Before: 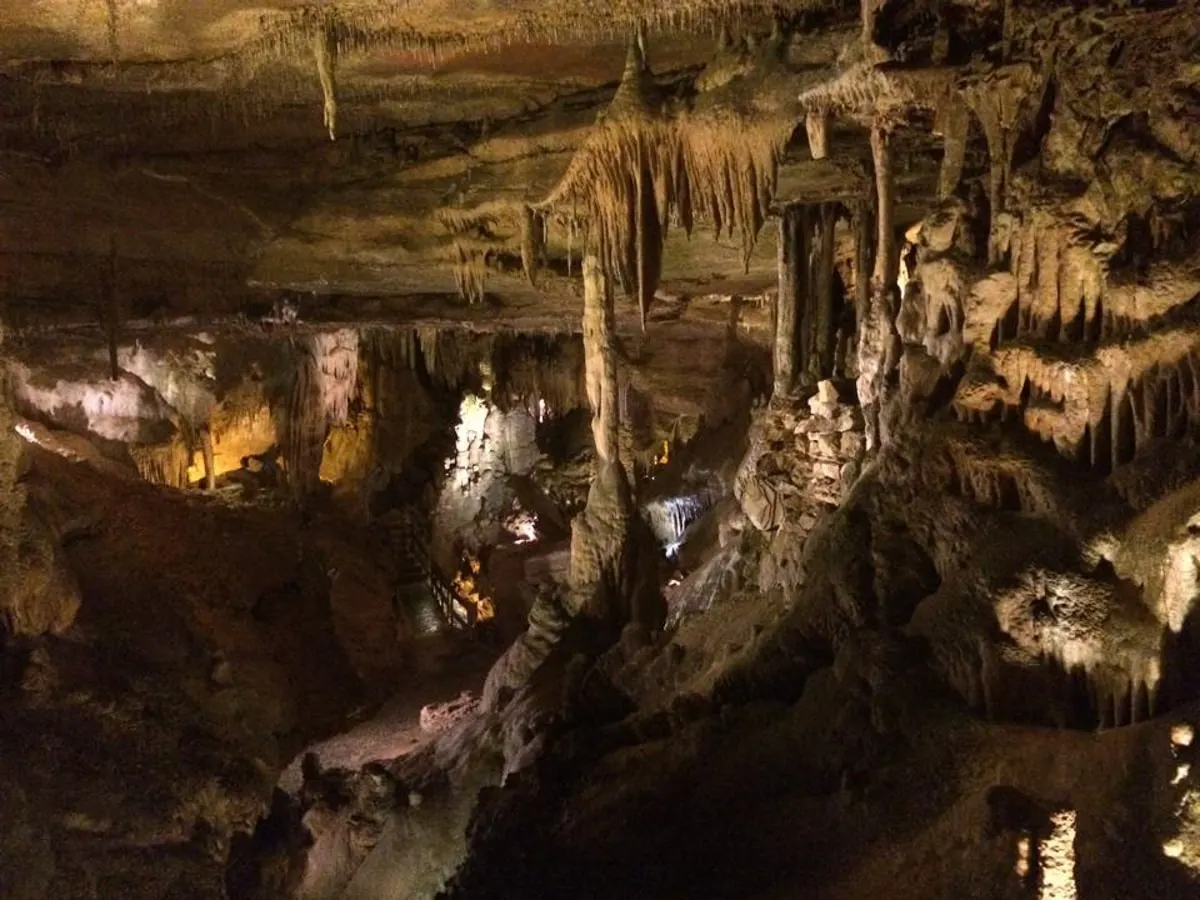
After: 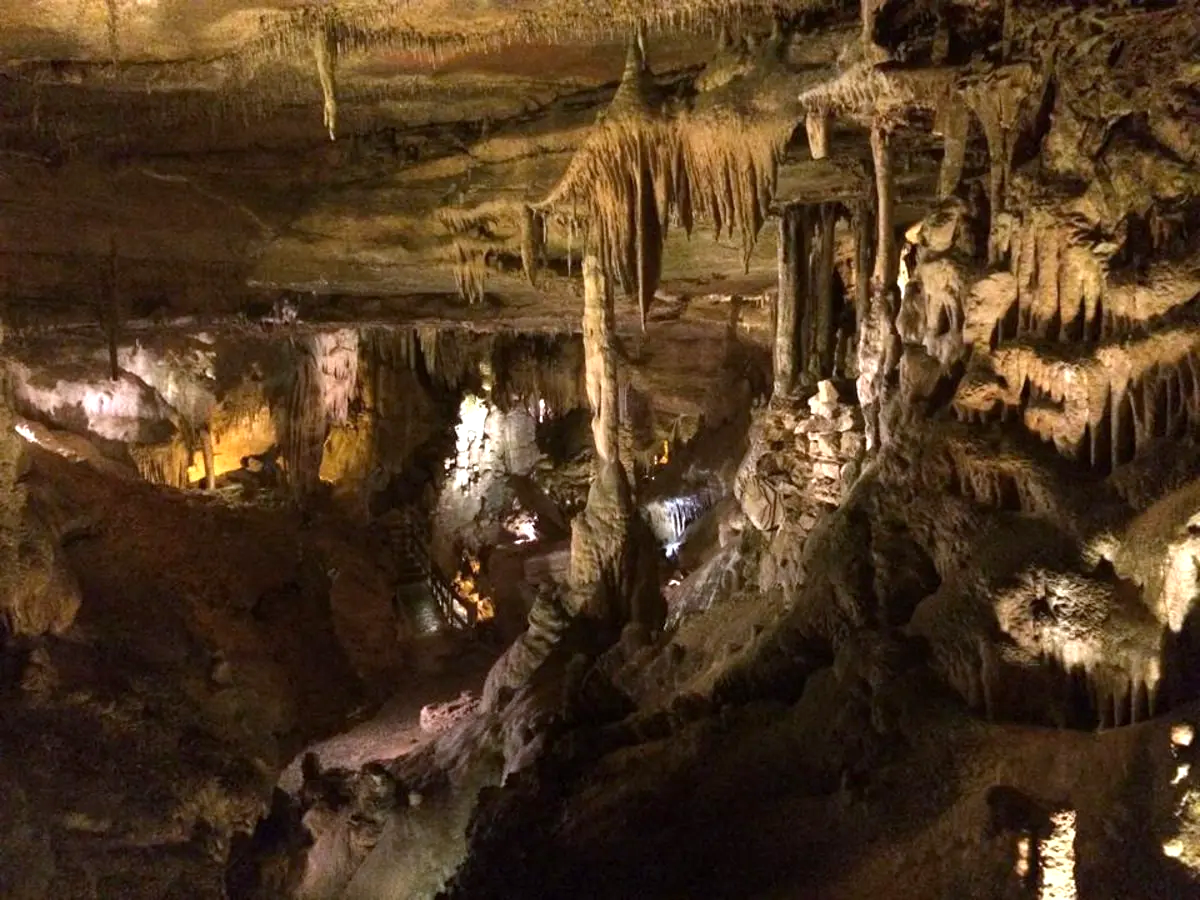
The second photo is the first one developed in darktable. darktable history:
white balance: red 0.983, blue 1.036
exposure: black level correction 0.001, exposure 0.5 EV, compensate exposure bias true, compensate highlight preservation false
